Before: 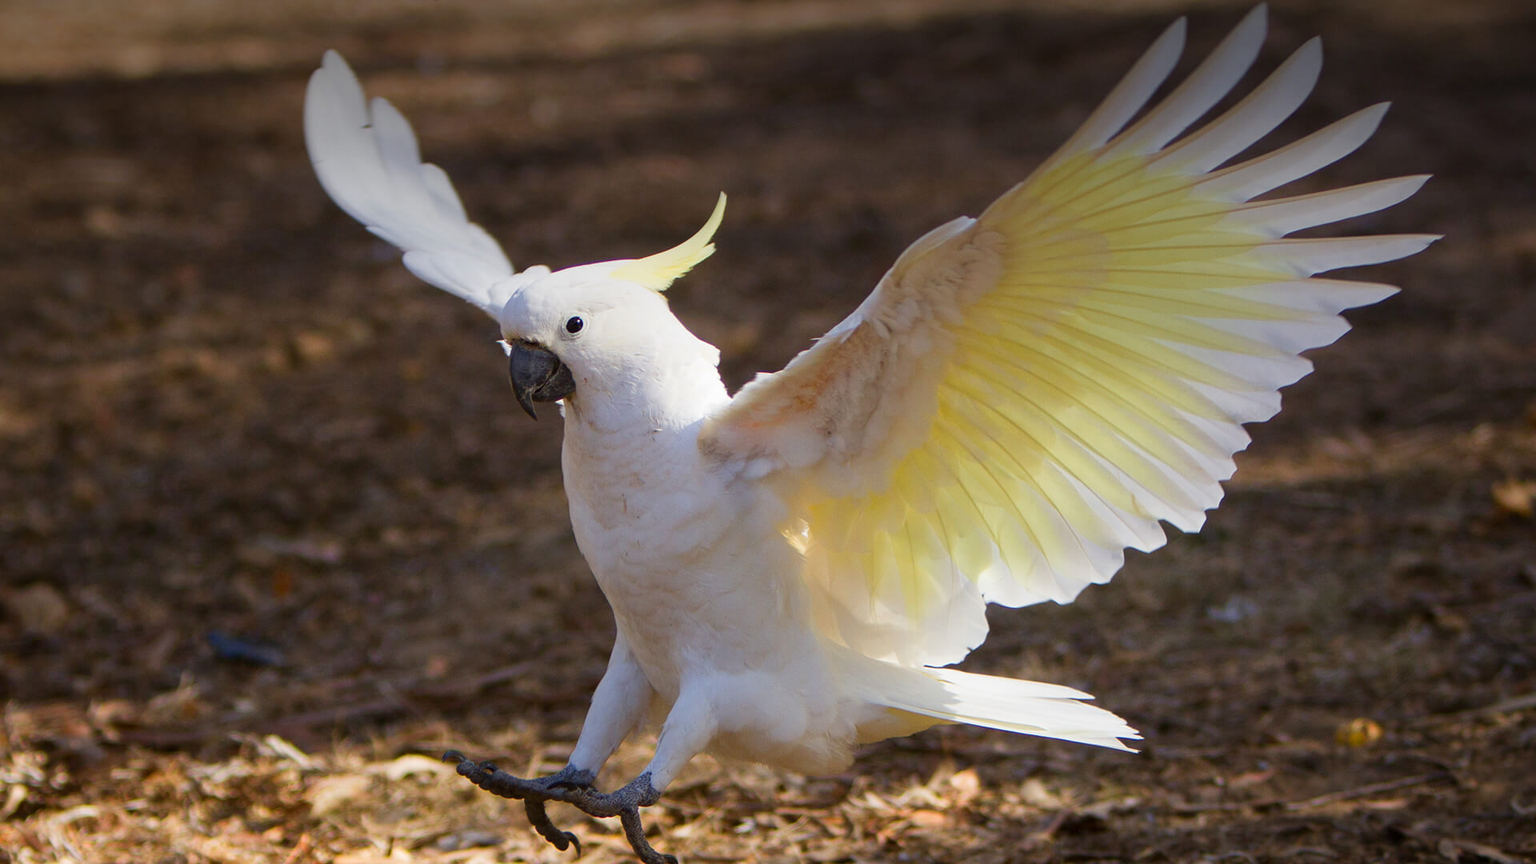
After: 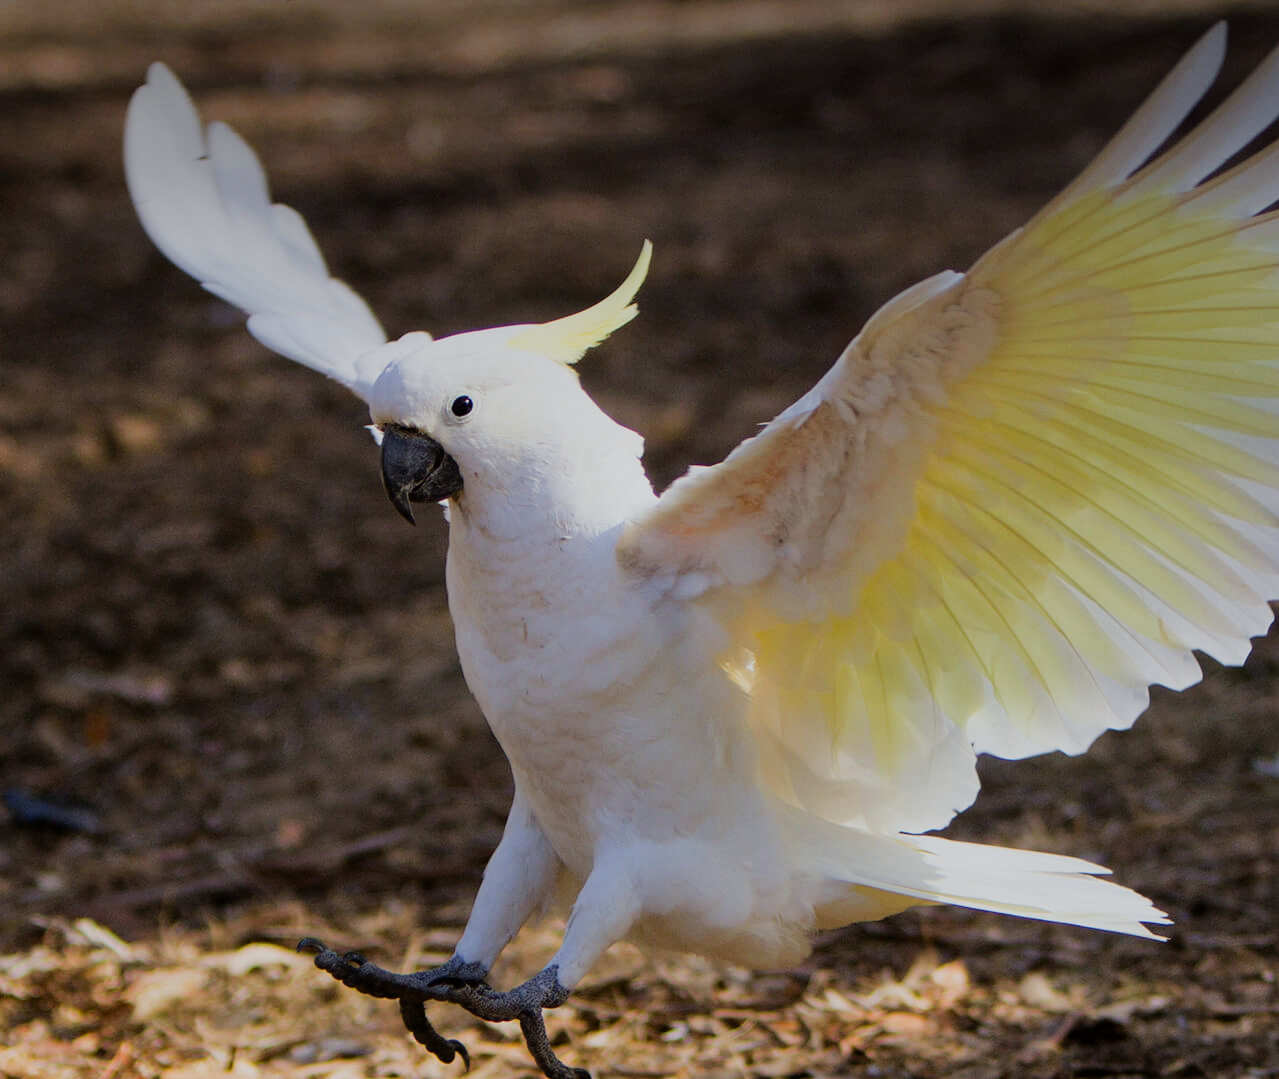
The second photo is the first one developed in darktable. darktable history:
crop and rotate: left 13.342%, right 19.991%
filmic rgb: black relative exposure -7.65 EV, white relative exposure 4.56 EV, hardness 3.61, contrast 1.05
shadows and highlights: shadows 24.5, highlights -78.15, soften with gaussian
white balance: red 0.982, blue 1.018
